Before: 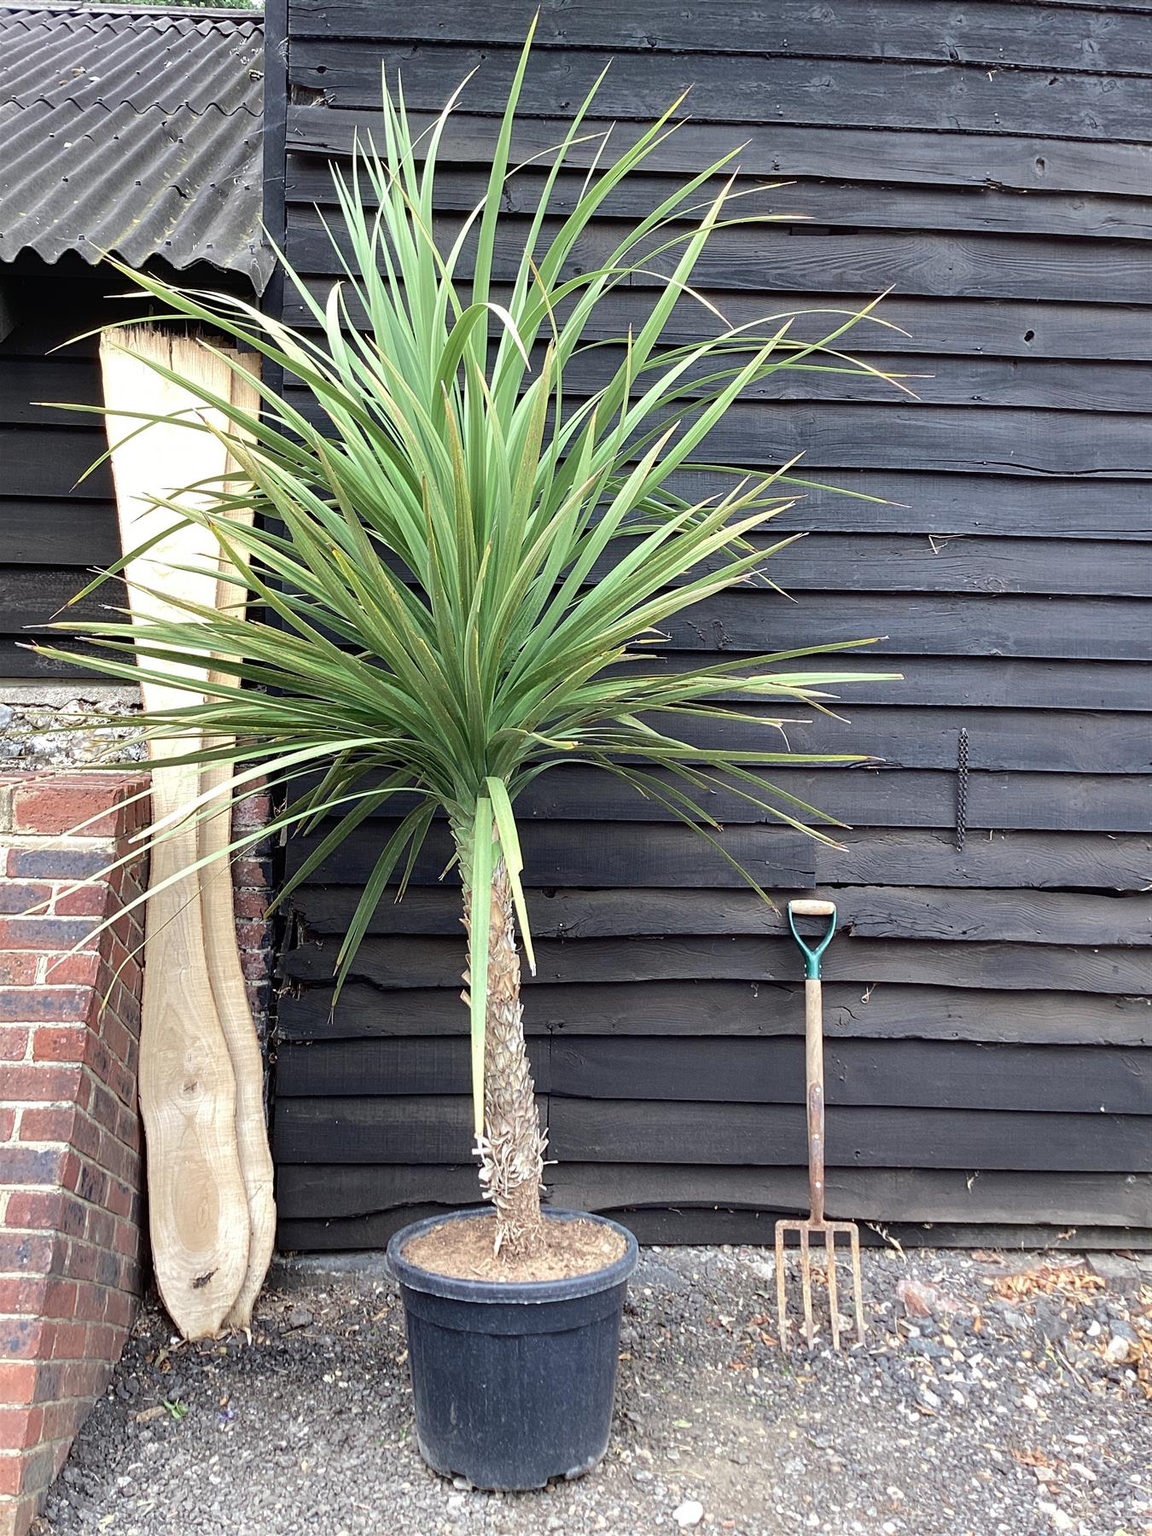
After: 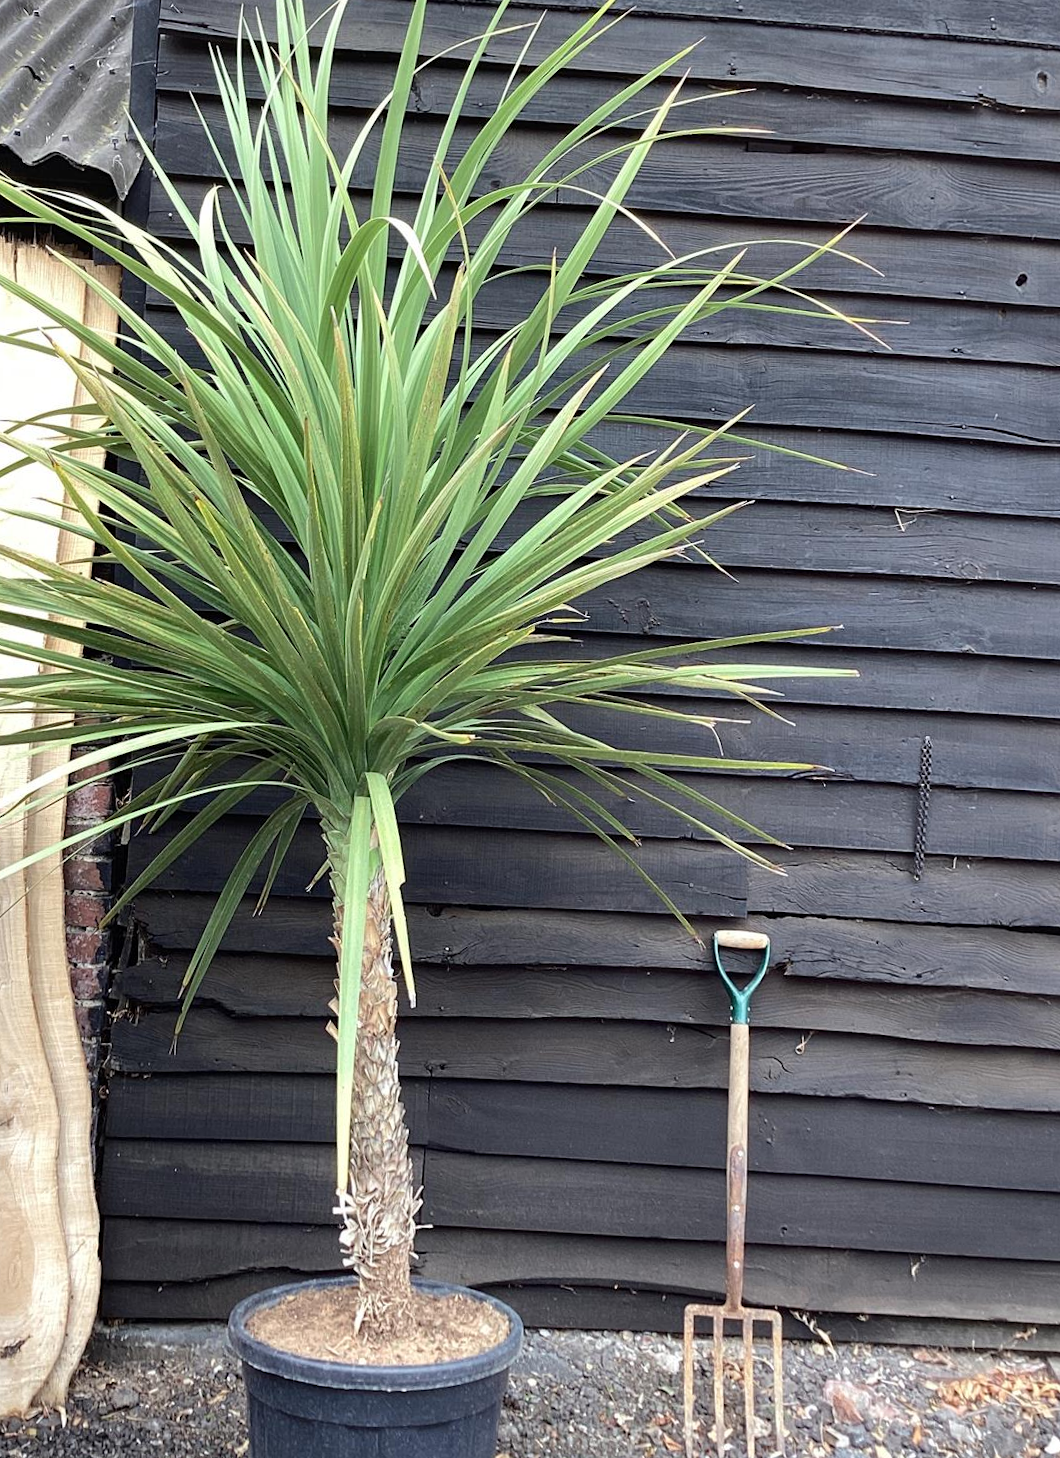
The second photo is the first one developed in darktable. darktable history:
white balance: emerald 1
rotate and perspective: rotation 2.17°, automatic cropping off
crop: left 16.768%, top 8.653%, right 8.362%, bottom 12.485%
